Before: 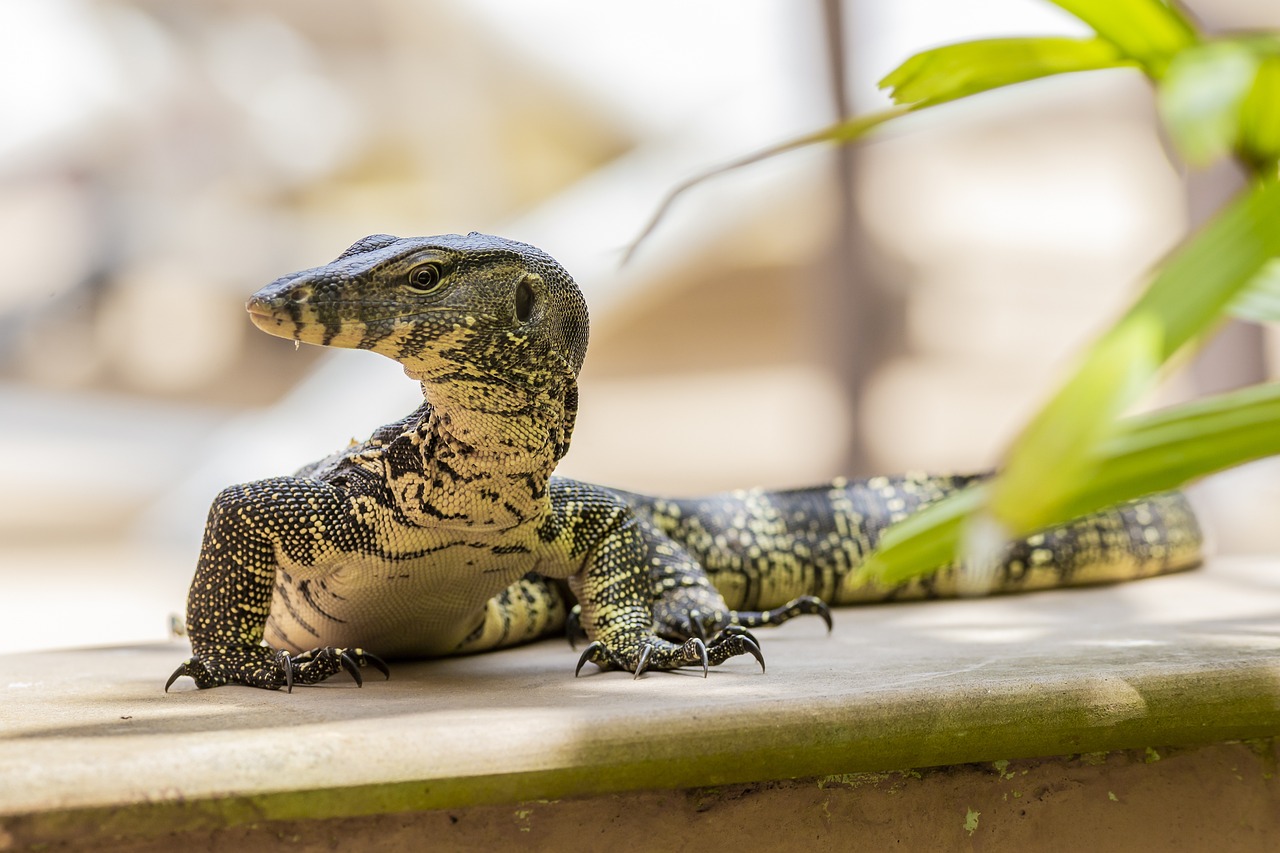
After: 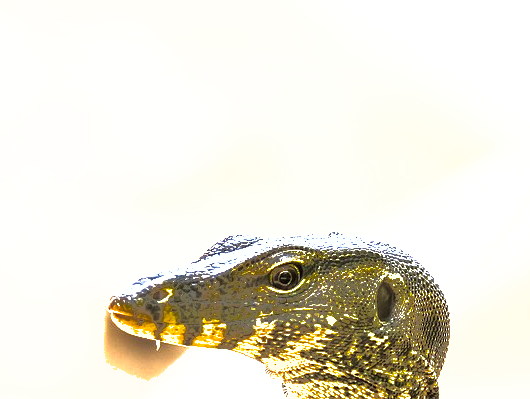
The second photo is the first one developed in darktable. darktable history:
exposure: black level correction 0, exposure 1.631 EV, compensate highlight preservation false
shadows and highlights: shadows -18.08, highlights -73.08
crop and rotate: left 10.875%, top 0.053%, right 47.648%, bottom 53.136%
